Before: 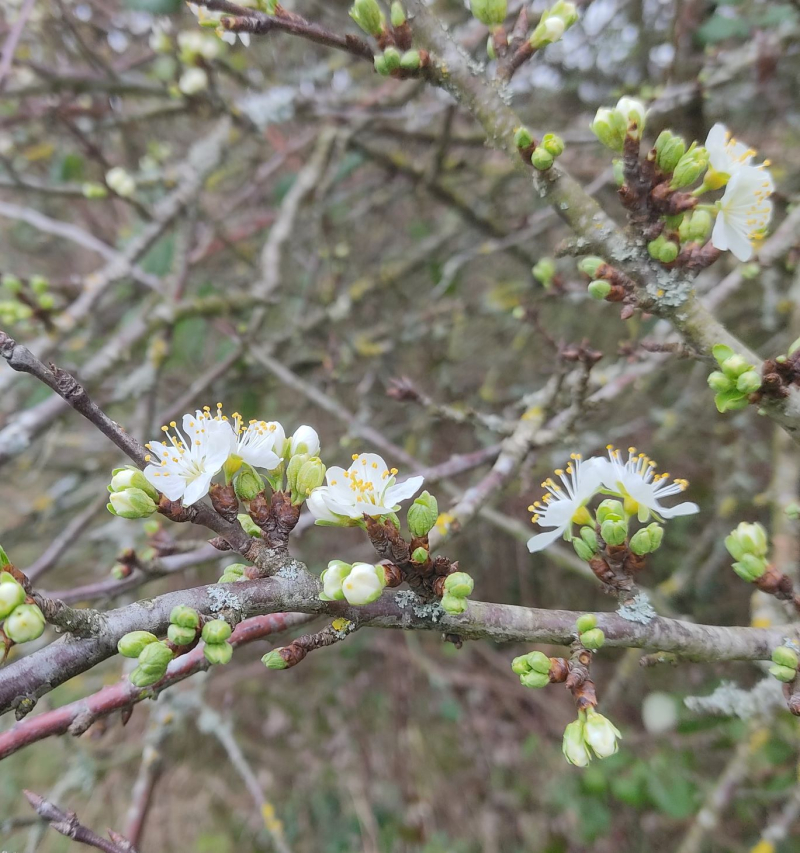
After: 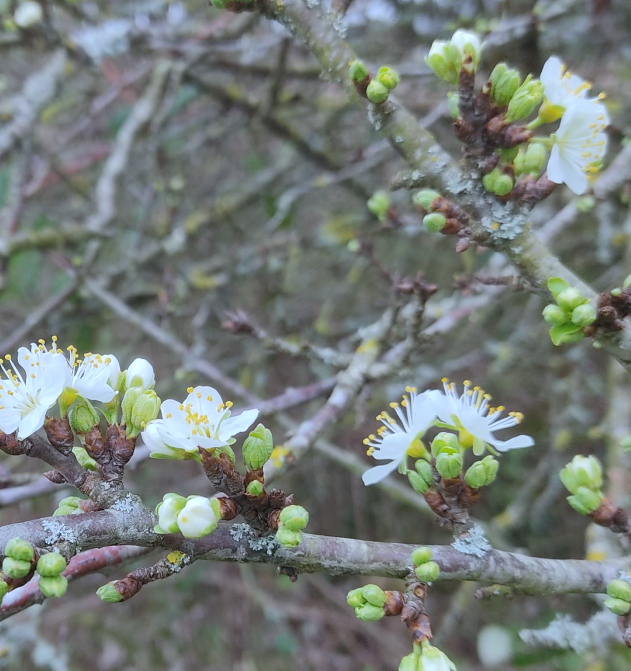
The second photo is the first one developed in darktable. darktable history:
crop and rotate: left 20.74%, top 7.912%, right 0.375%, bottom 13.378%
white balance: red 0.924, blue 1.095
